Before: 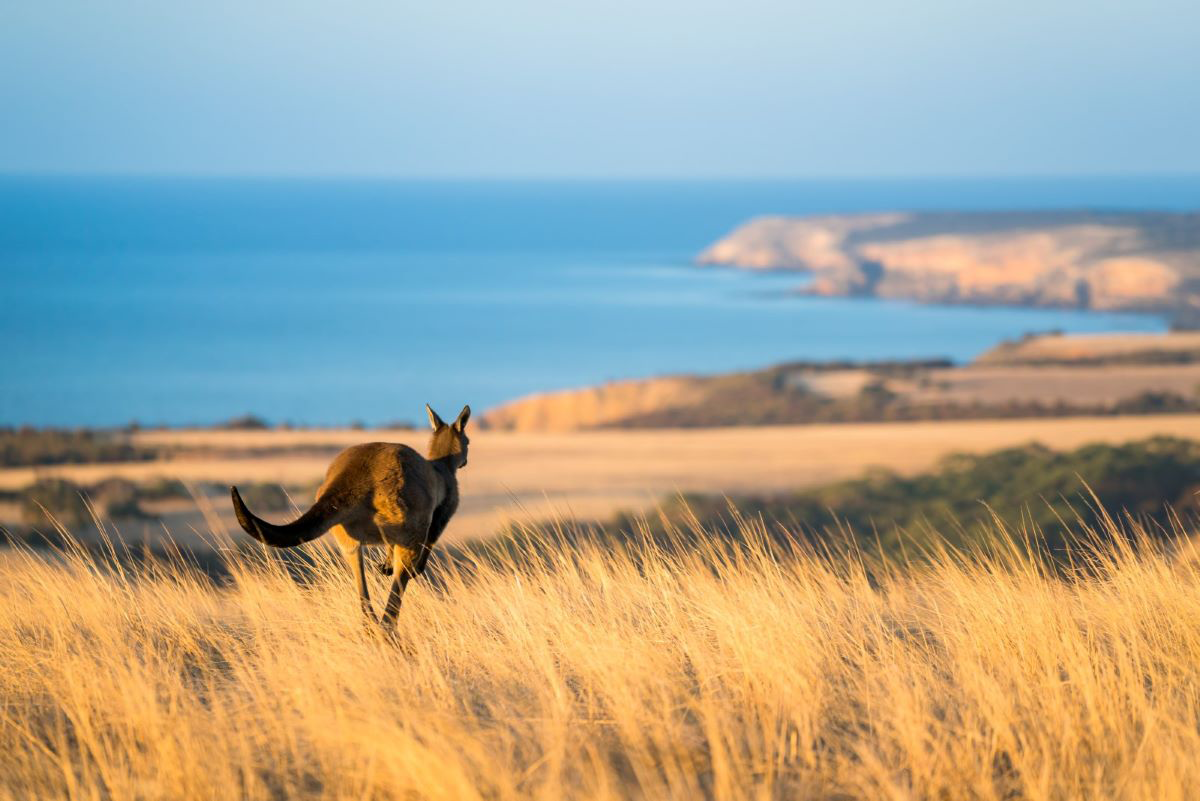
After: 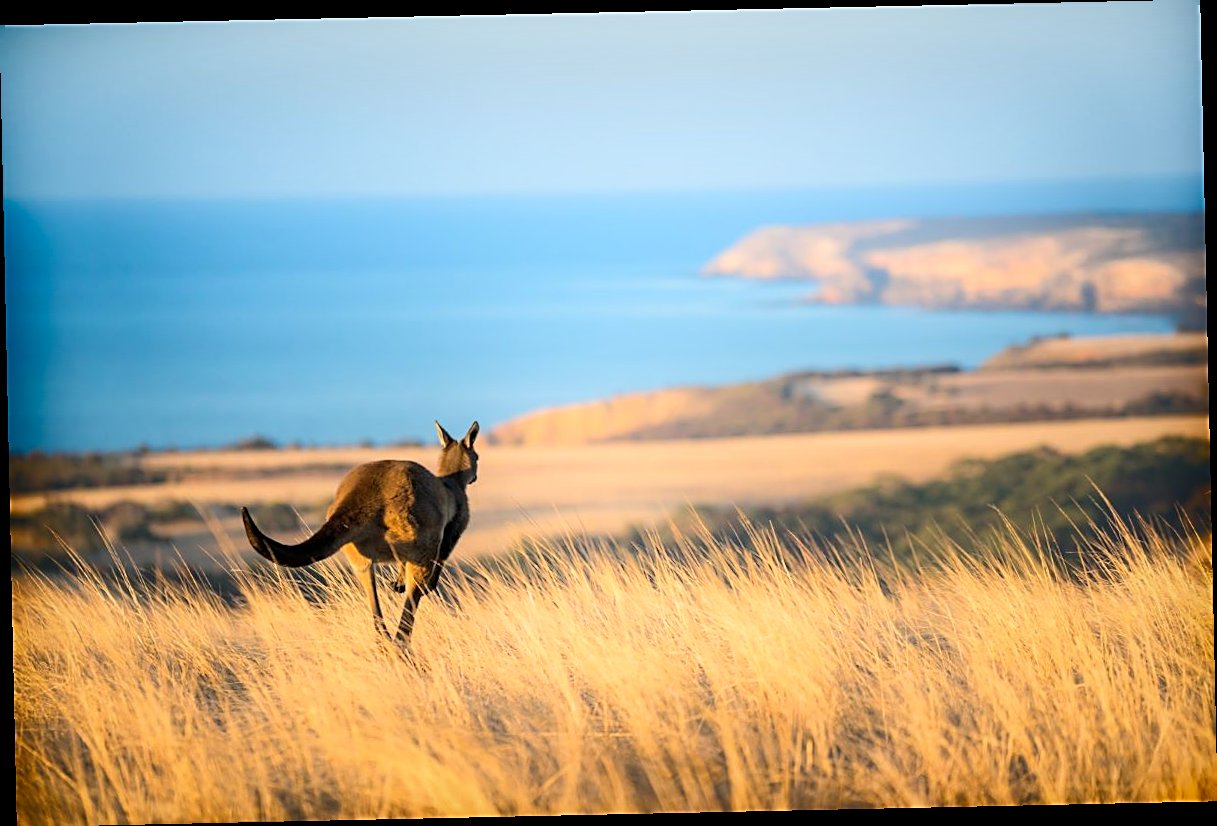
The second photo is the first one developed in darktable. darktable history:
shadows and highlights: shadows -90, highlights 90, soften with gaussian
sharpen: on, module defaults
rotate and perspective: rotation -1.24°, automatic cropping off
